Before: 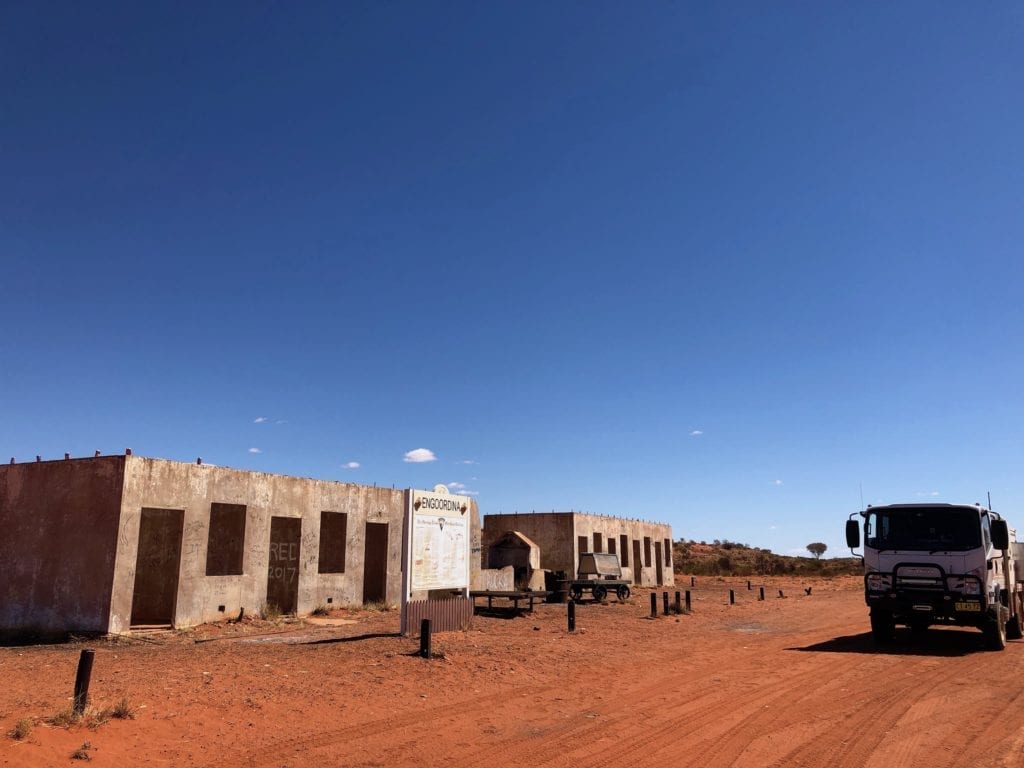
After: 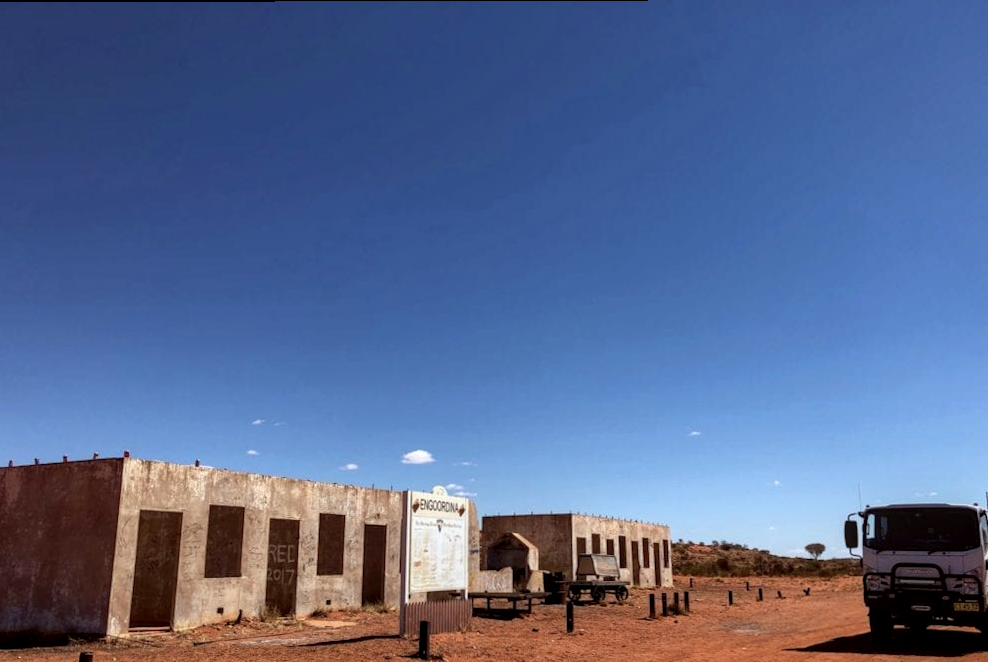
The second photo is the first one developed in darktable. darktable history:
crop and rotate: angle 0.154°, left 0.364%, right 3.252%, bottom 14.108%
color correction: highlights a* -2.85, highlights b* -2.07, shadows a* 2.14, shadows b* 2.82
local contrast: detail 130%
